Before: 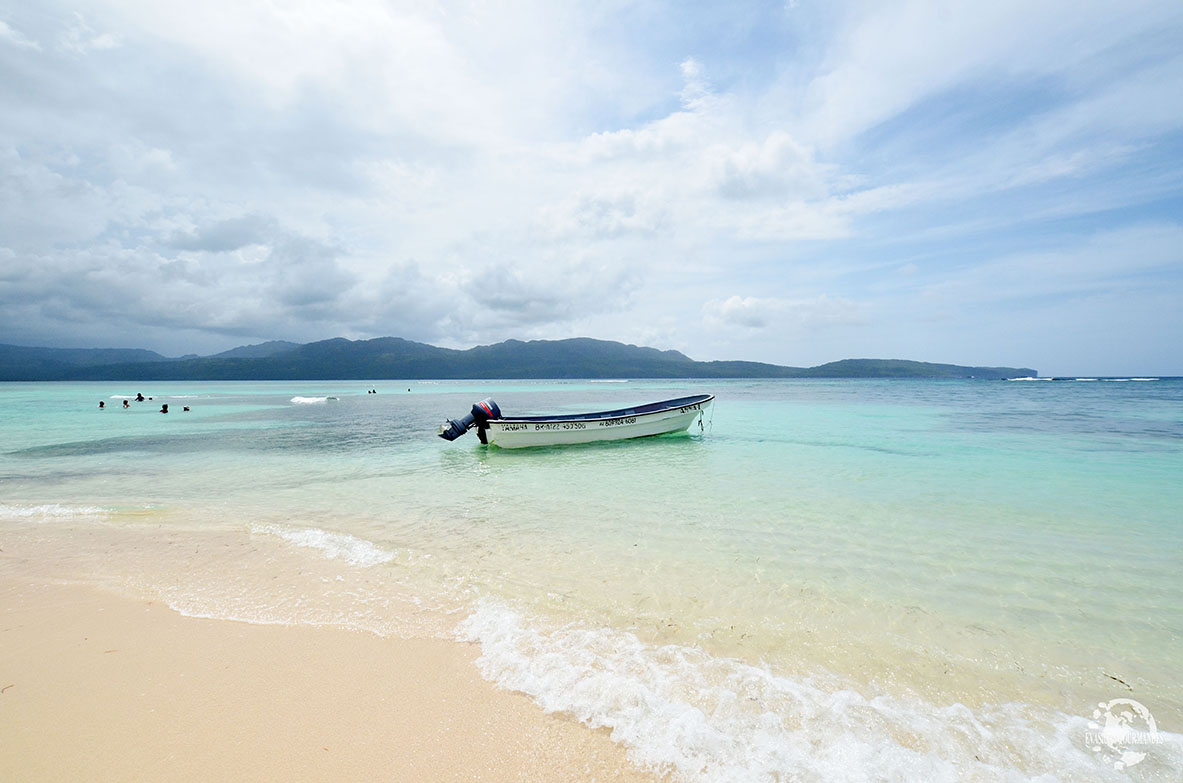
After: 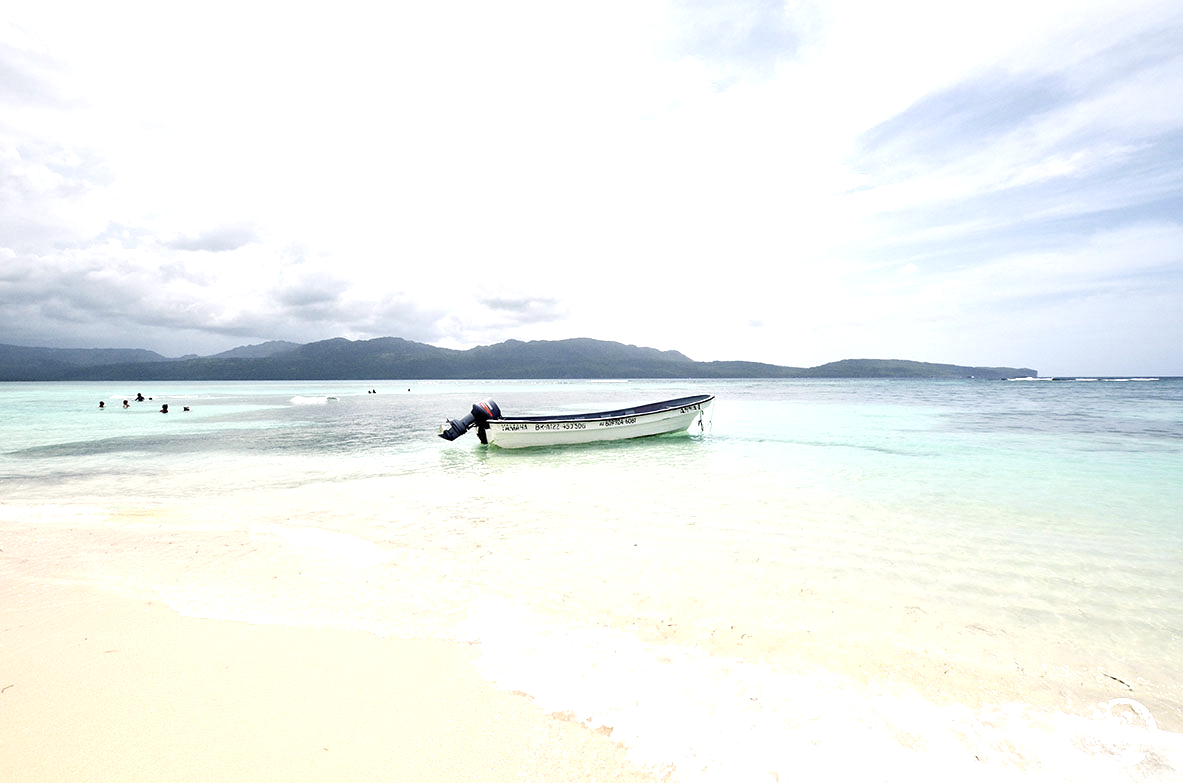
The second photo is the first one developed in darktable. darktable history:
exposure: black level correction 0, exposure 0.696 EV, compensate highlight preservation false
local contrast: mode bilateral grid, contrast 28, coarseness 16, detail 116%, midtone range 0.2
color correction: highlights a* 5.55, highlights b* 5.27, saturation 0.637
